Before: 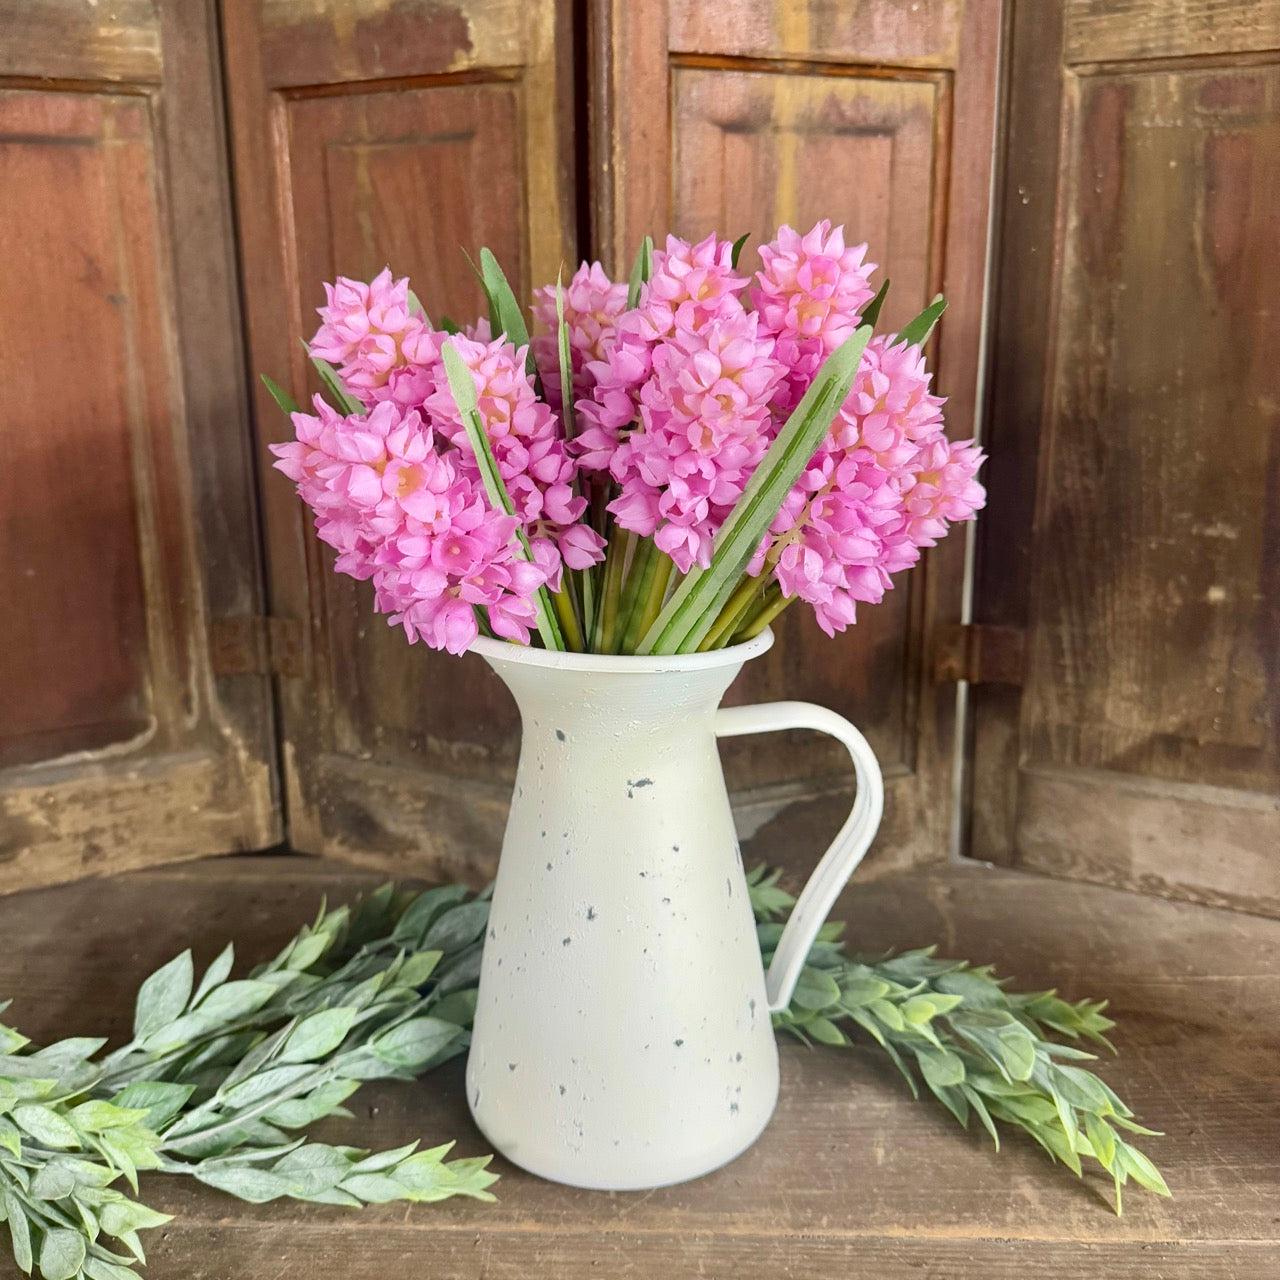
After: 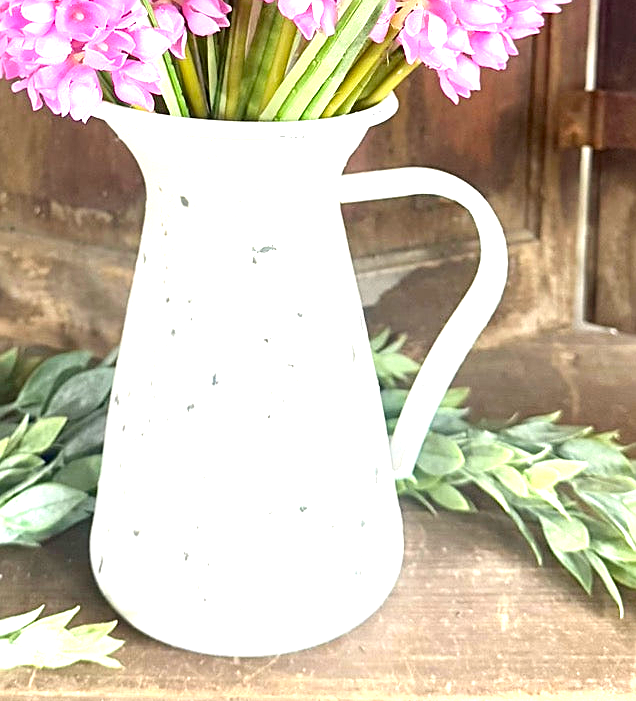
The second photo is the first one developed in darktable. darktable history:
exposure: black level correction 0.001, exposure 1.399 EV, compensate highlight preservation false
sharpen: on, module defaults
crop: left 29.416%, top 41.747%, right 20.871%, bottom 3.486%
